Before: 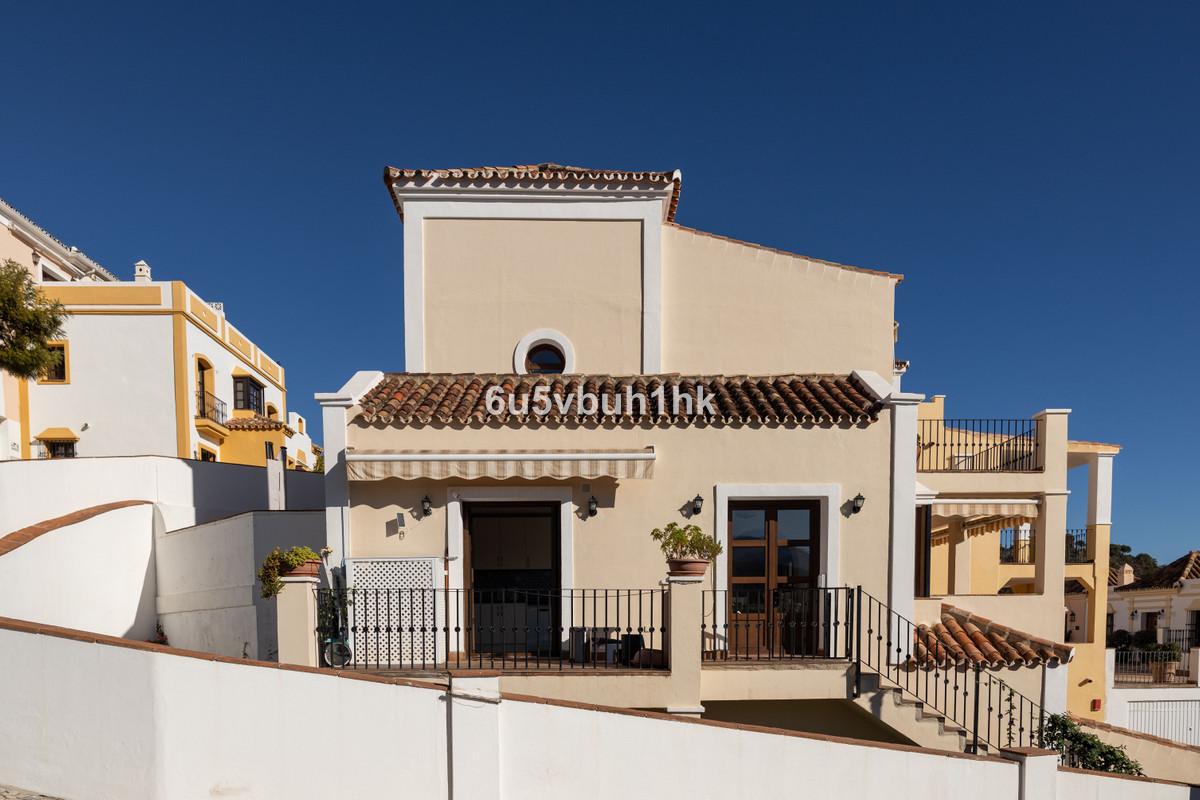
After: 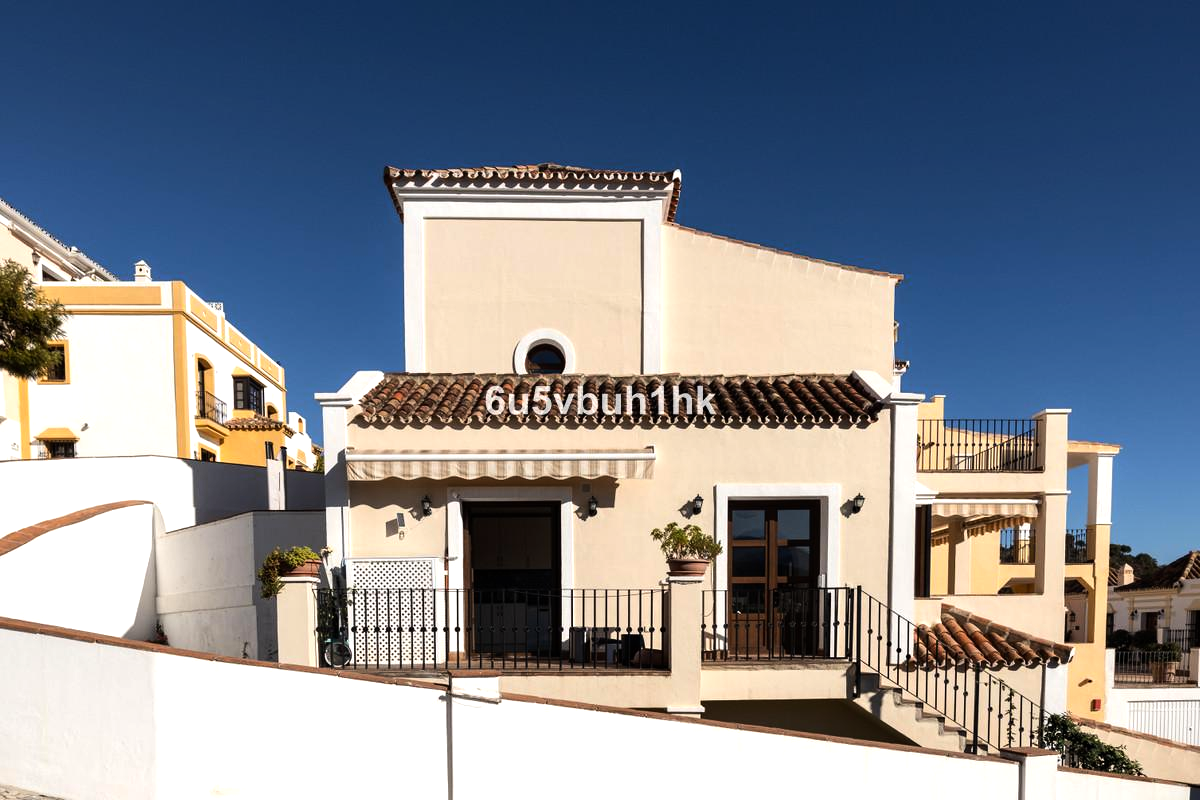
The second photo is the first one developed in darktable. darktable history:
tone equalizer: -8 EV -0.765 EV, -7 EV -0.669 EV, -6 EV -0.577 EV, -5 EV -0.417 EV, -3 EV 0.403 EV, -2 EV 0.6 EV, -1 EV 0.679 EV, +0 EV 0.723 EV, smoothing diameter 2.11%, edges refinement/feathering 23, mask exposure compensation -1.57 EV, filter diffusion 5
